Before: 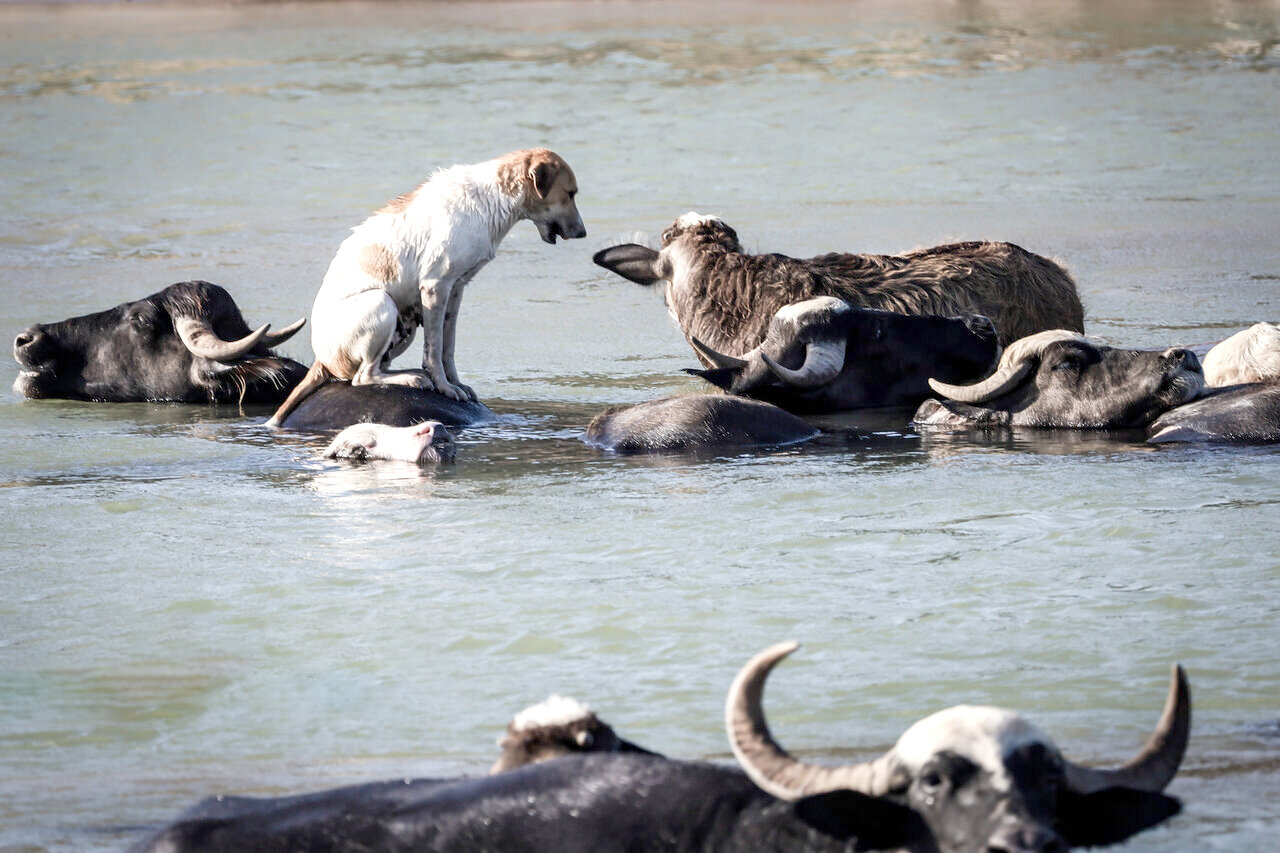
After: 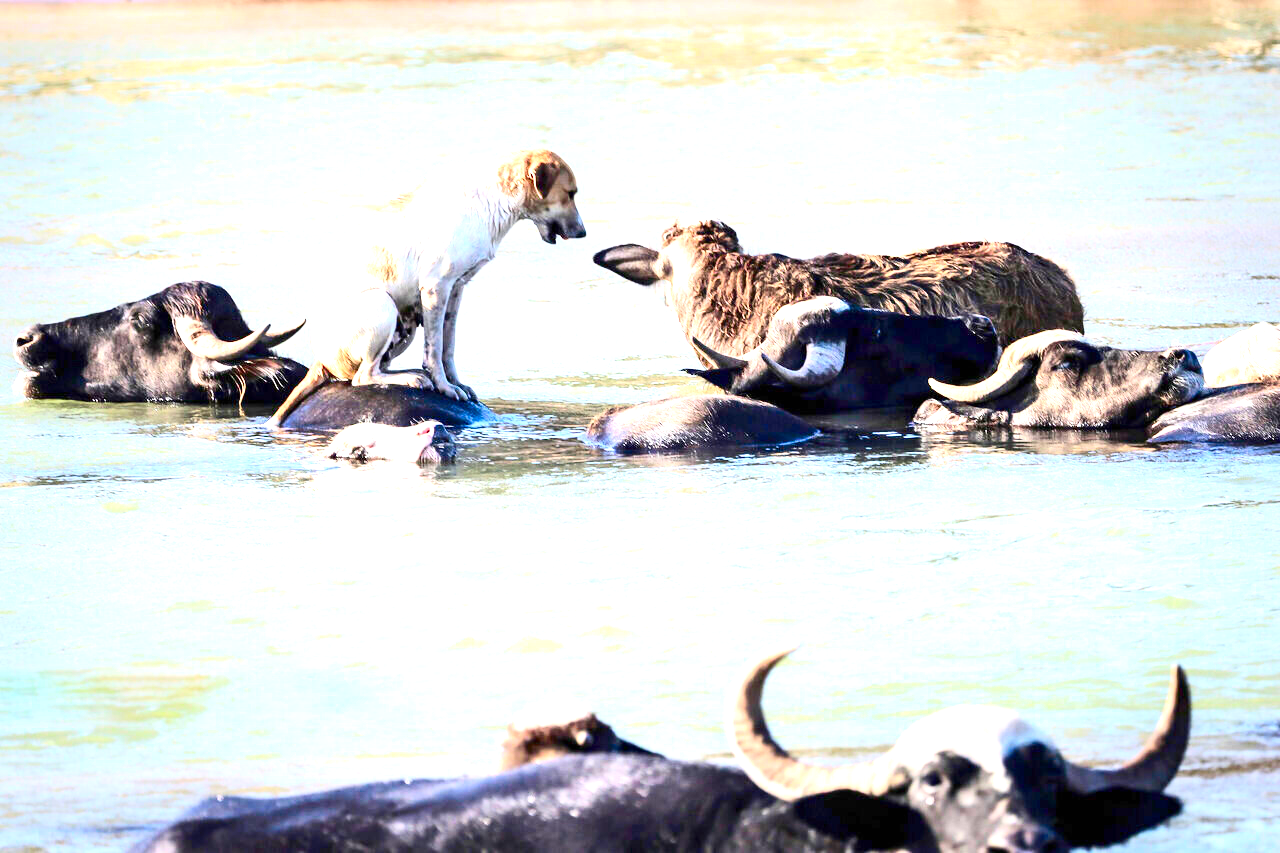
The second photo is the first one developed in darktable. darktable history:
exposure: black level correction 0, exposure 1.2 EV, compensate highlight preservation false
contrast brightness saturation: contrast 0.26, brightness 0.02, saturation 0.87
